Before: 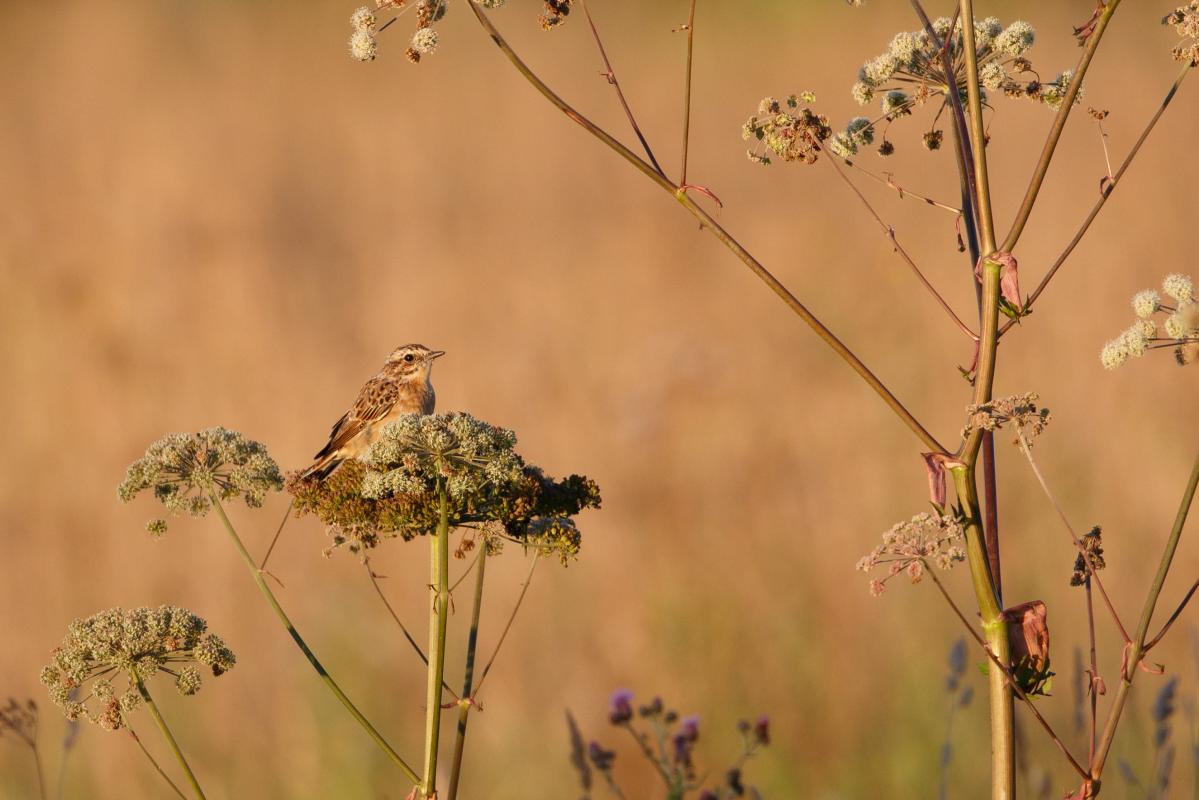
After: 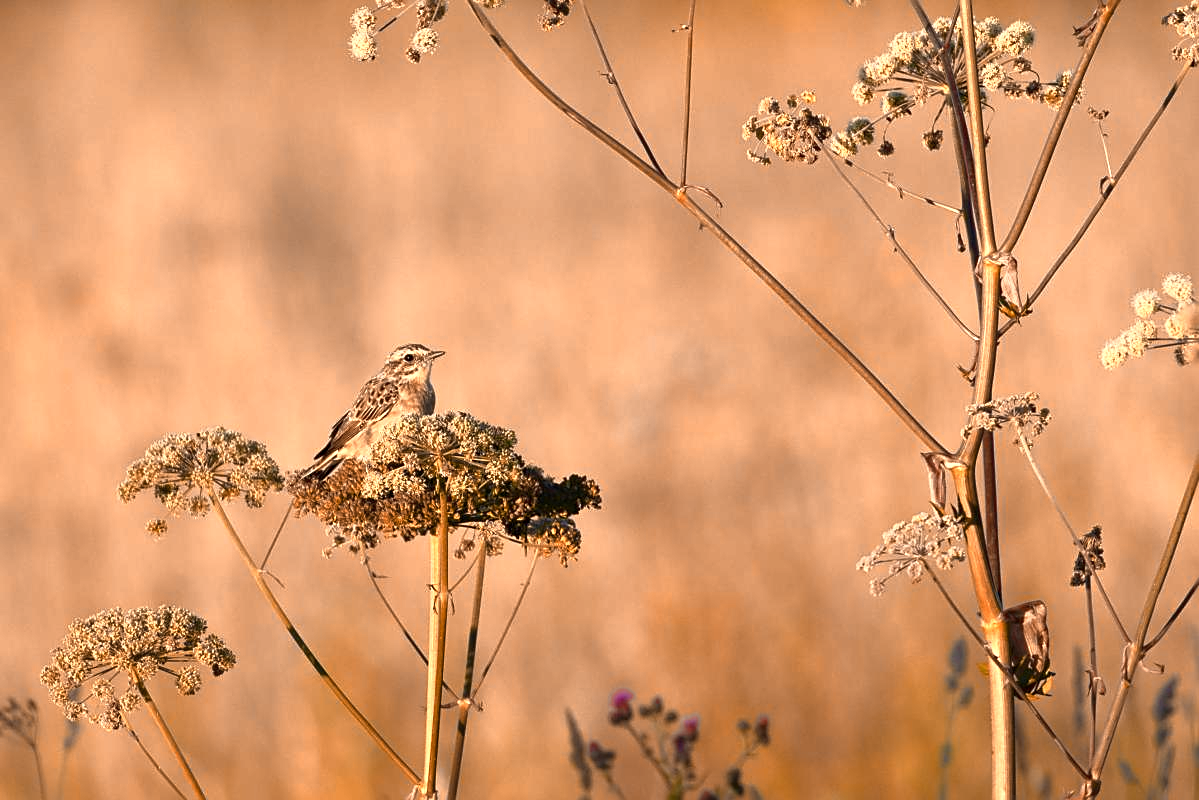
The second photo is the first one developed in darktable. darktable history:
base curve: curves: ch0 [(0, 0) (0.257, 0.25) (0.482, 0.586) (0.757, 0.871) (1, 1)]
sharpen: on, module defaults
color zones: curves: ch0 [(0.009, 0.528) (0.136, 0.6) (0.255, 0.586) (0.39, 0.528) (0.522, 0.584) (0.686, 0.736) (0.849, 0.561)]; ch1 [(0.045, 0.781) (0.14, 0.416) (0.257, 0.695) (0.442, 0.032) (0.738, 0.338) (0.818, 0.632) (0.891, 0.741) (1, 0.704)]; ch2 [(0, 0.667) (0.141, 0.52) (0.26, 0.37) (0.474, 0.432) (0.743, 0.286)]
